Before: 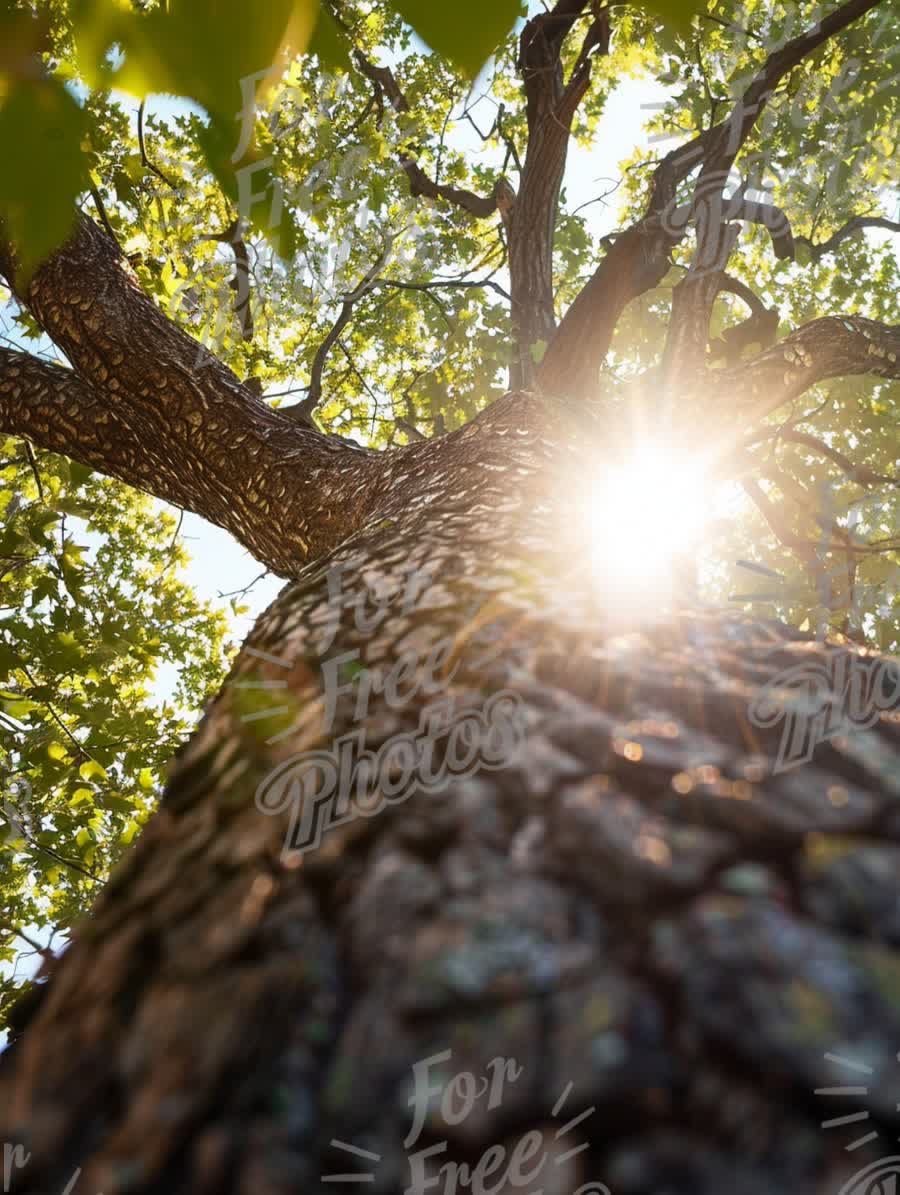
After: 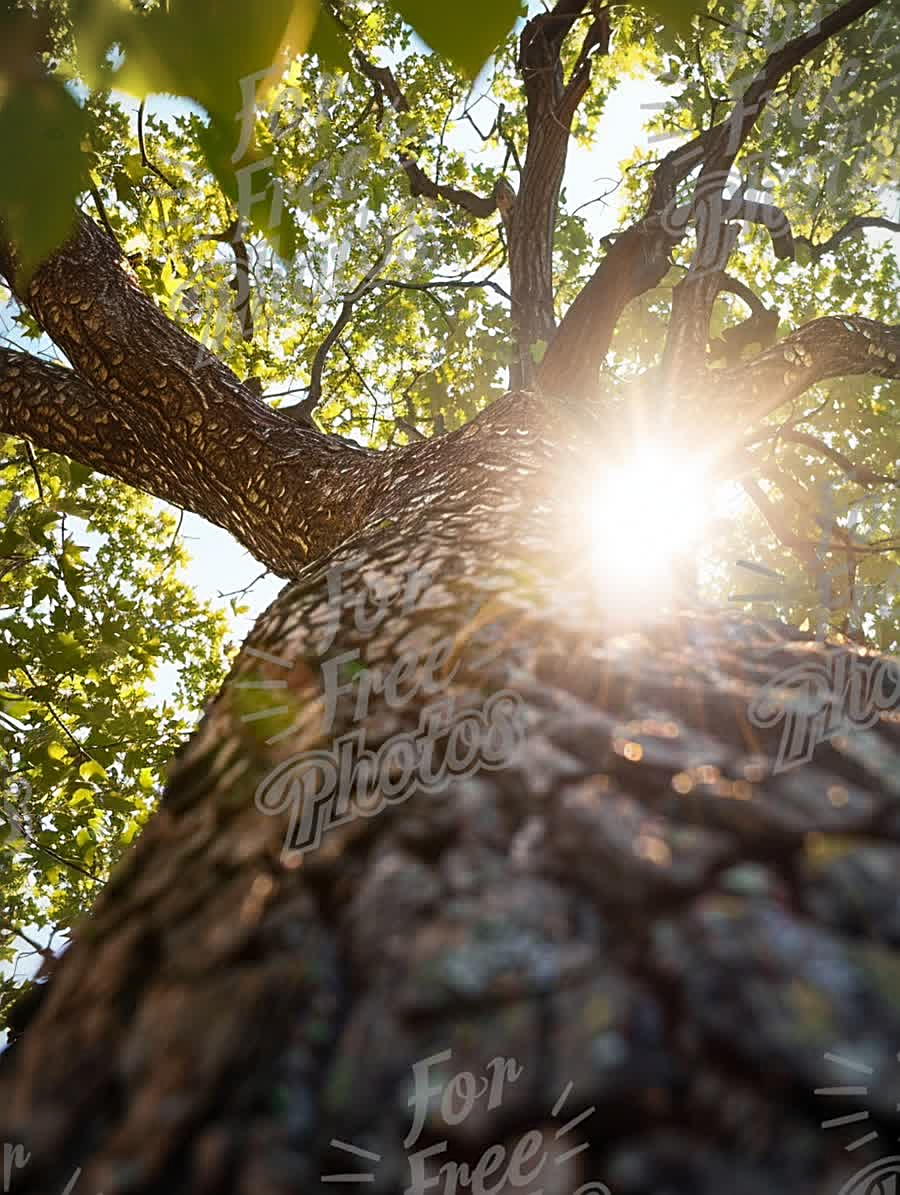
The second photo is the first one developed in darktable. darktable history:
sharpen: on, module defaults
rotate and perspective: automatic cropping off
vignetting: fall-off start 100%, fall-off radius 64.94%, automatic ratio true, unbound false
